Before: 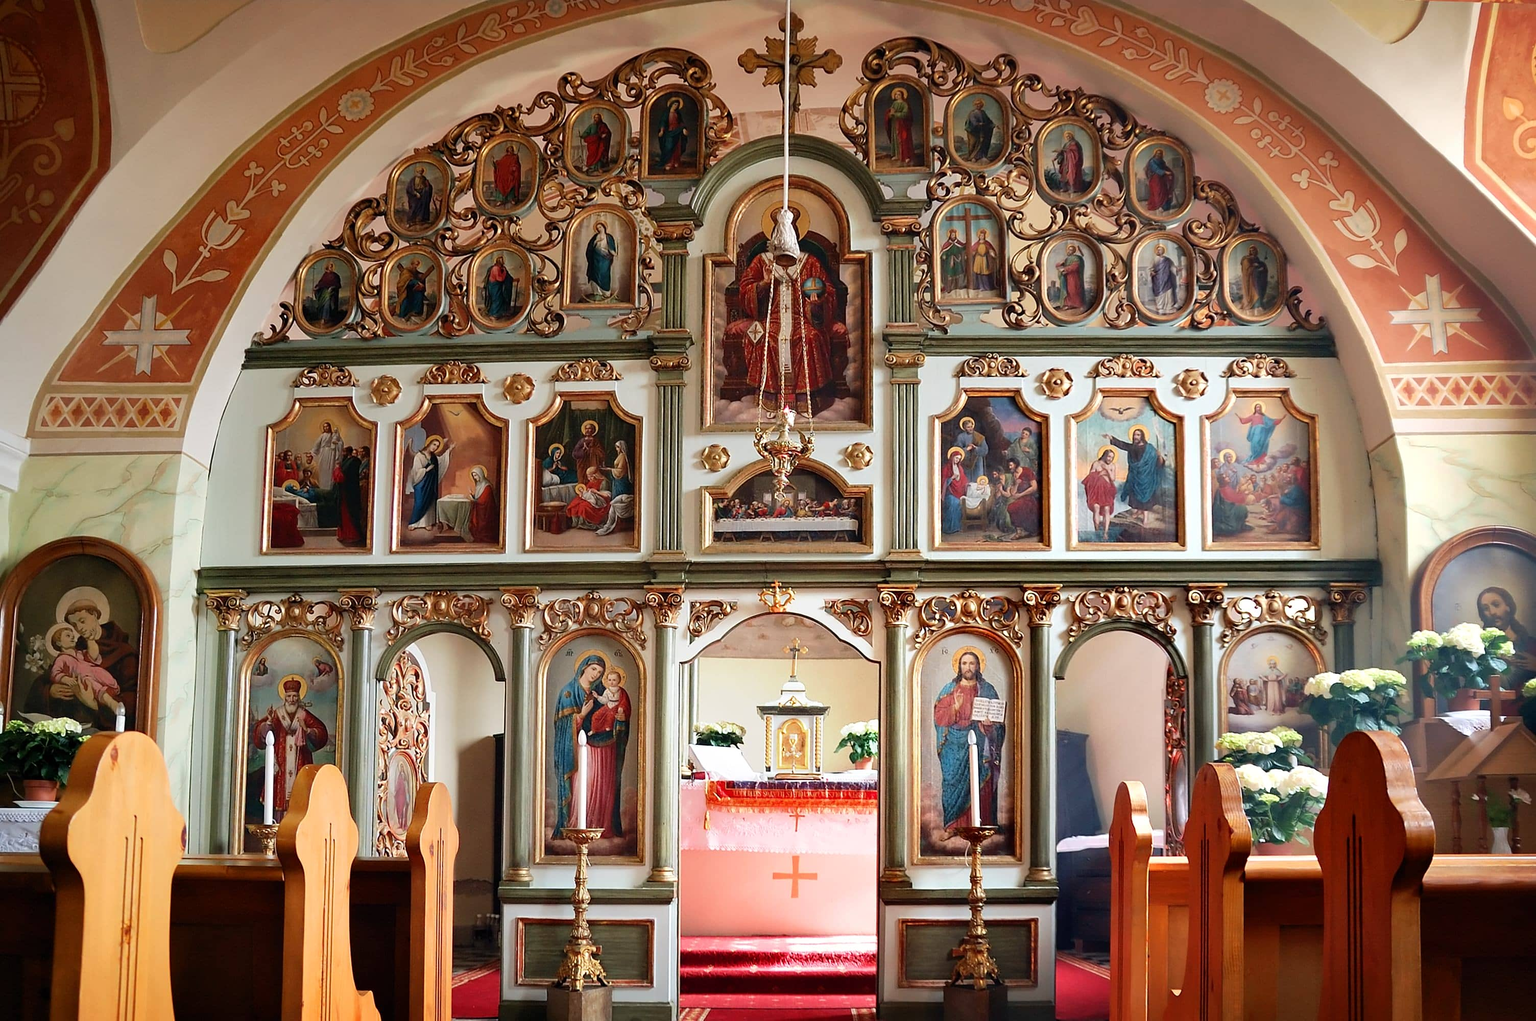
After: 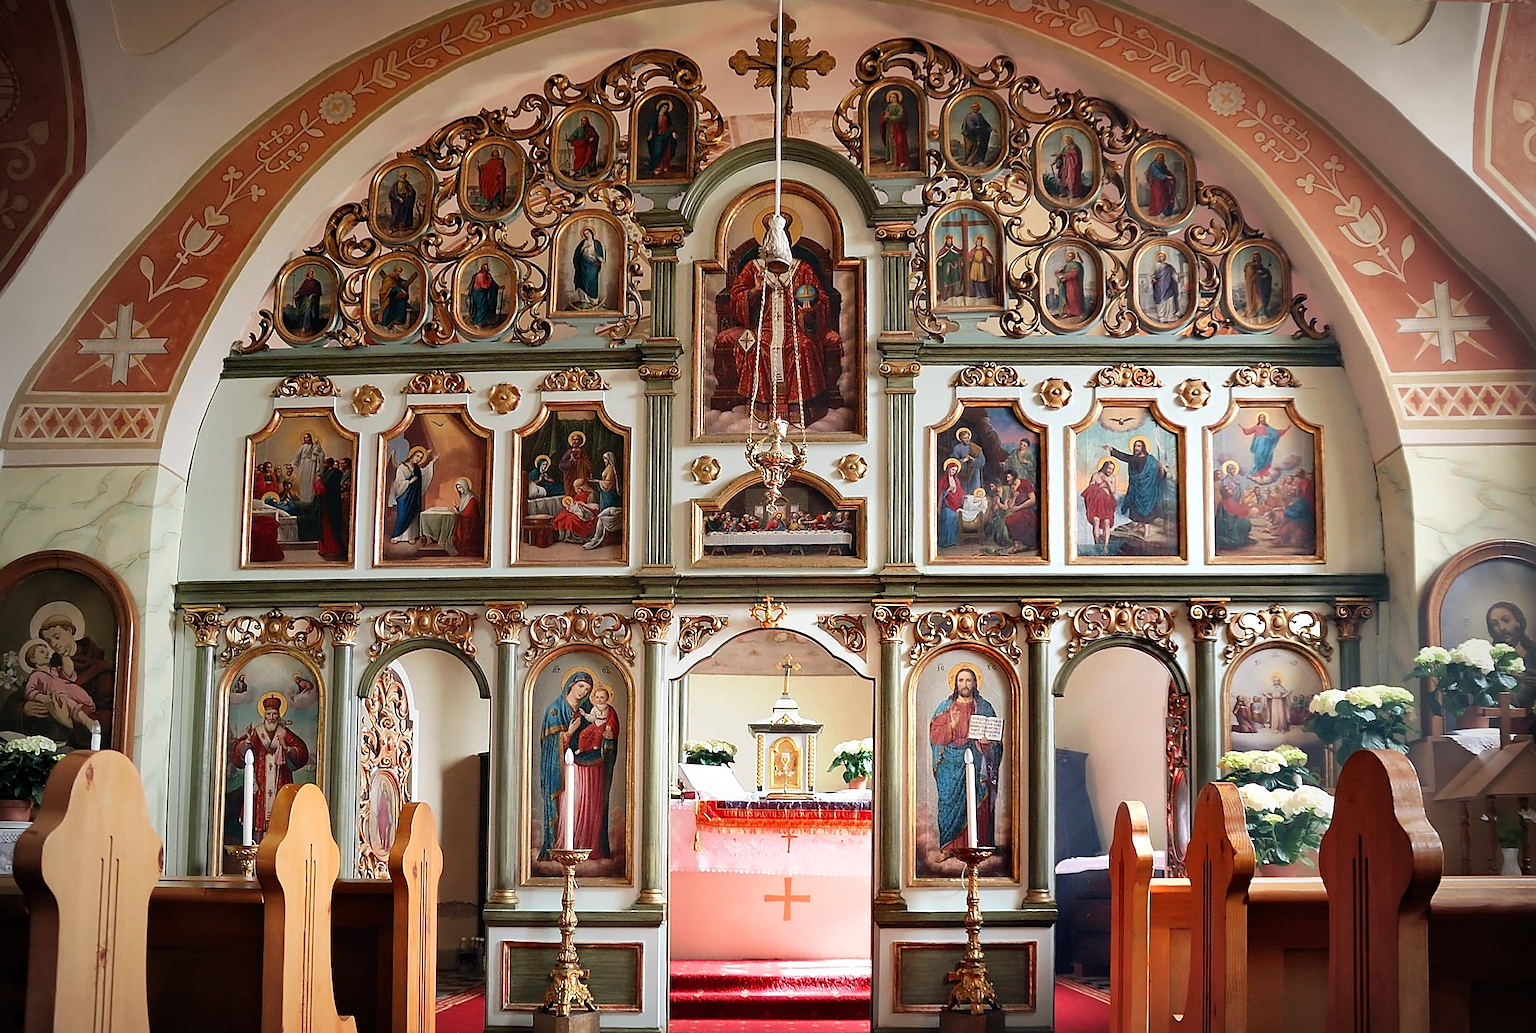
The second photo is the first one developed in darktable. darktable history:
crop and rotate: left 1.774%, right 0.633%, bottom 1.28%
sharpen: on, module defaults
vignetting: fall-off start 71.74%
